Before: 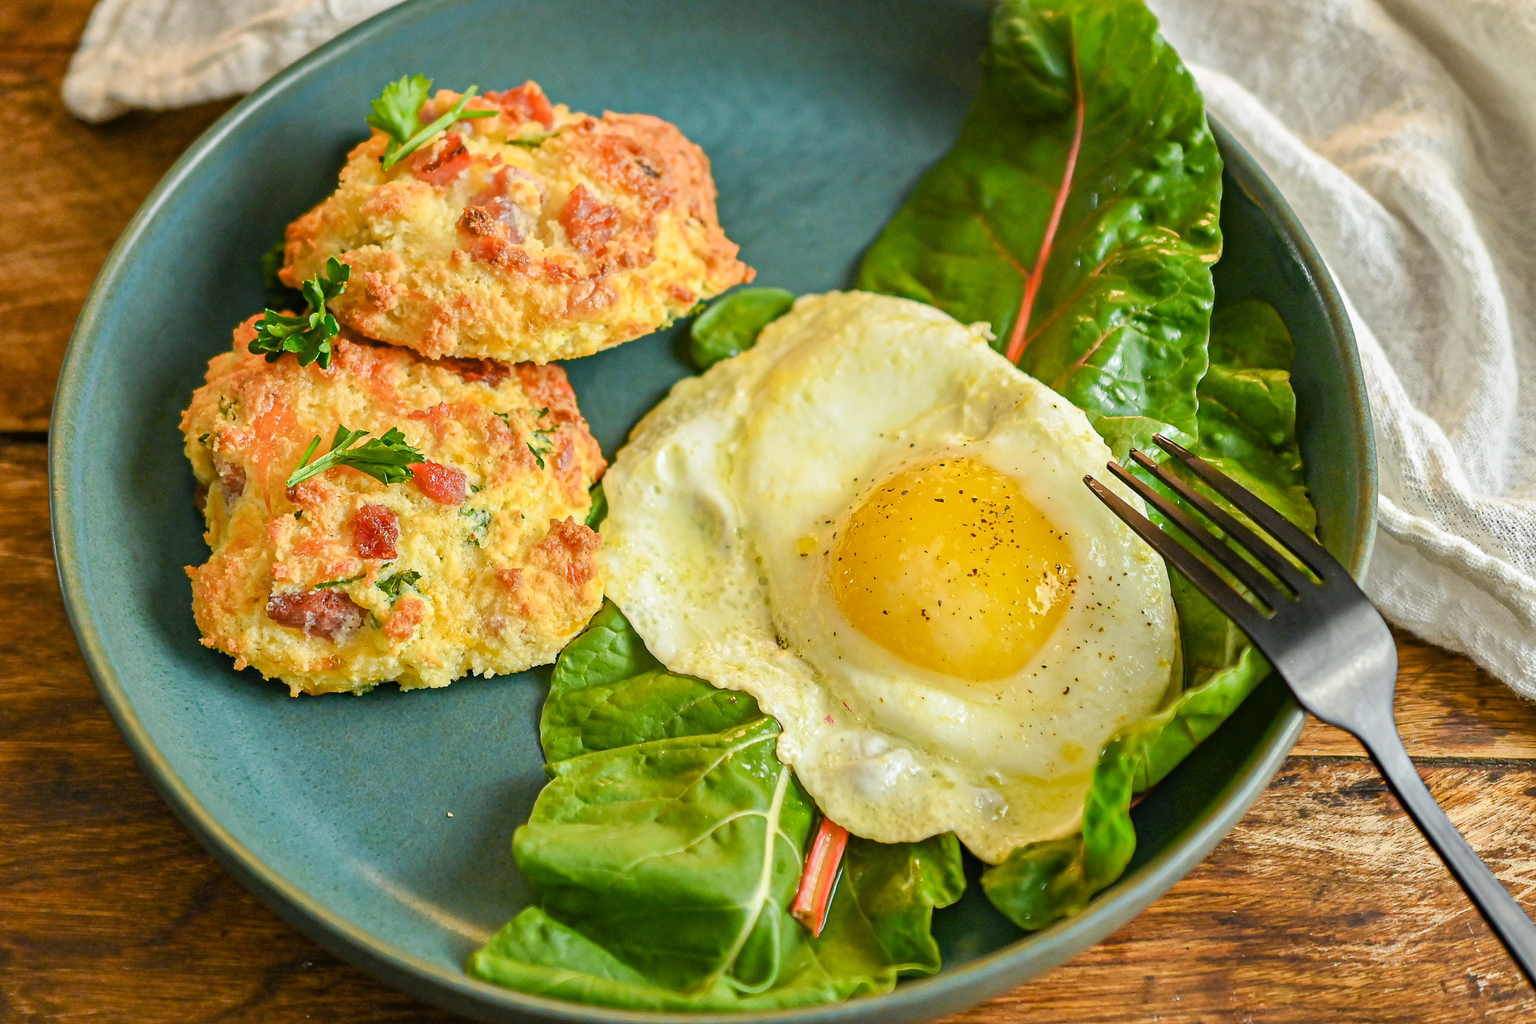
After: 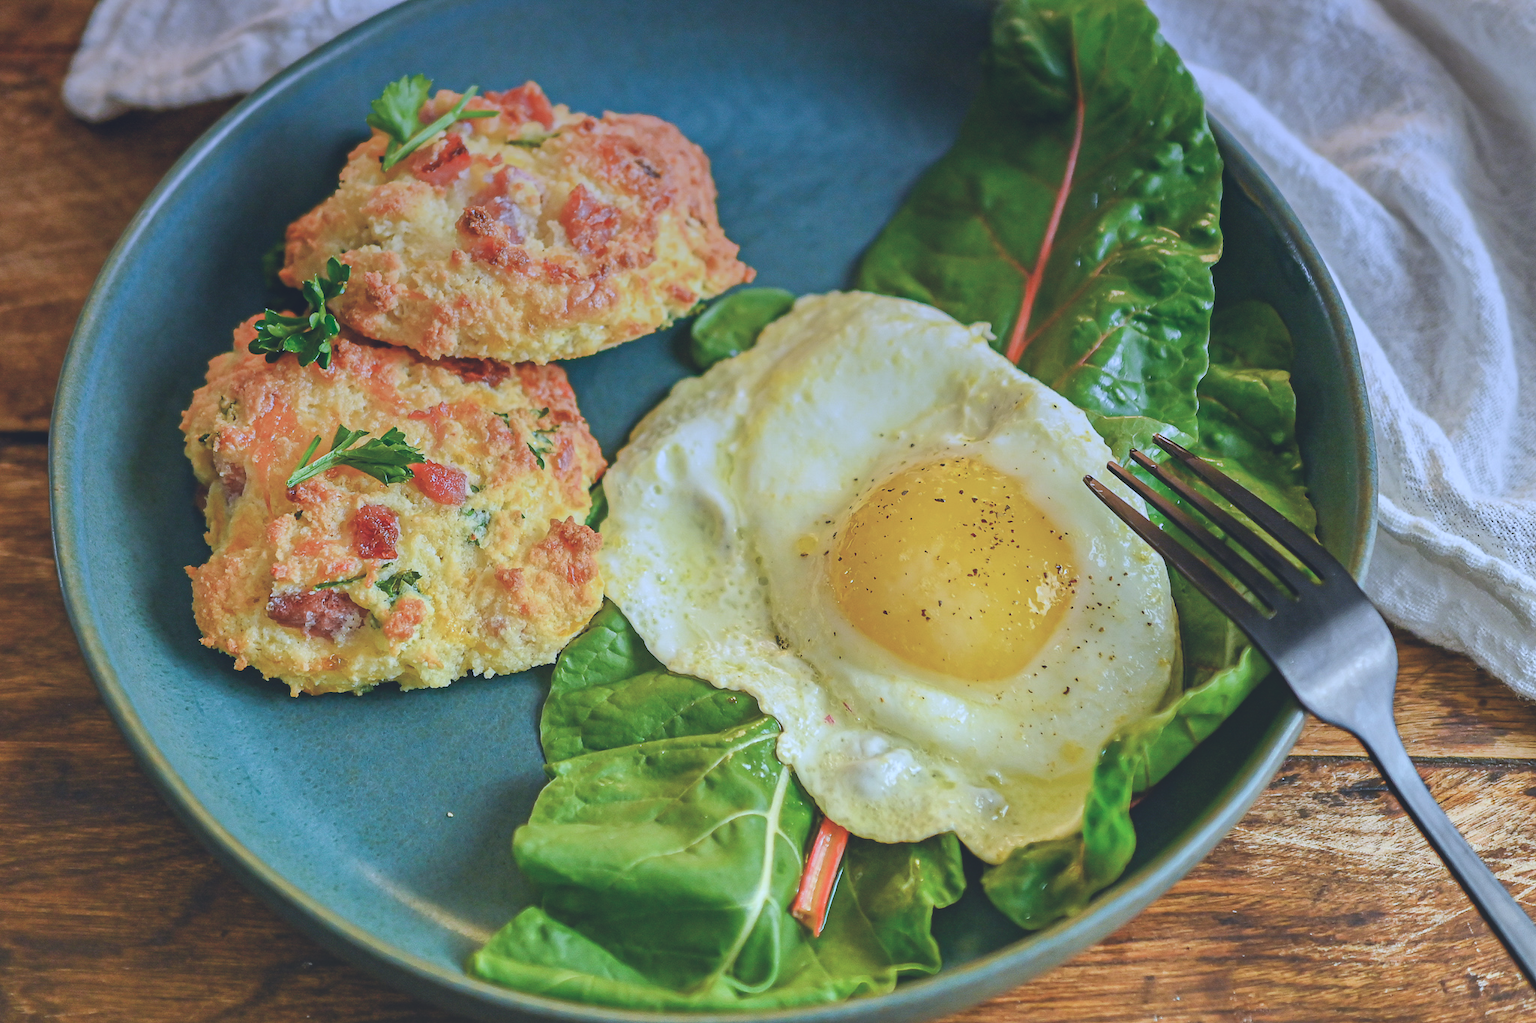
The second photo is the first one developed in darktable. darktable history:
exposure: black level correction -0.023, exposure -0.039 EV, compensate highlight preservation false
color calibration: x 0.38, y 0.39, temperature 4086.04 K
graduated density: hue 238.83°, saturation 50%
